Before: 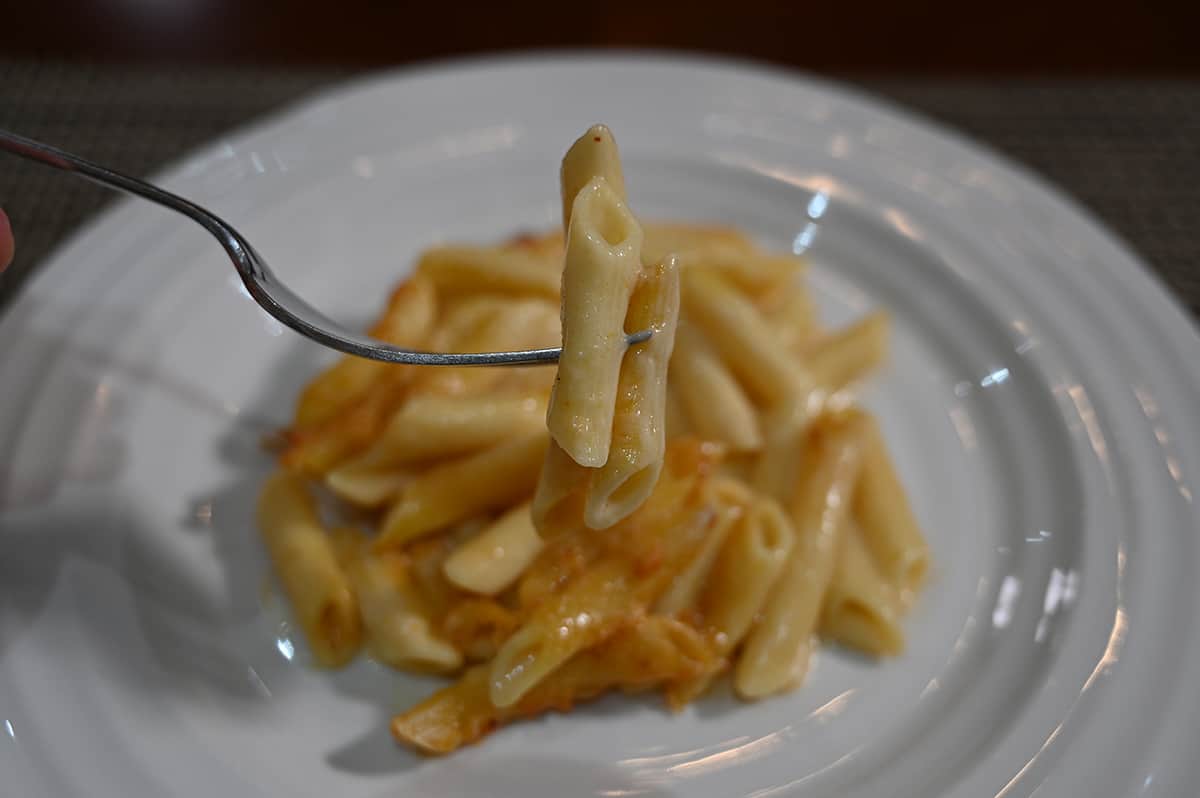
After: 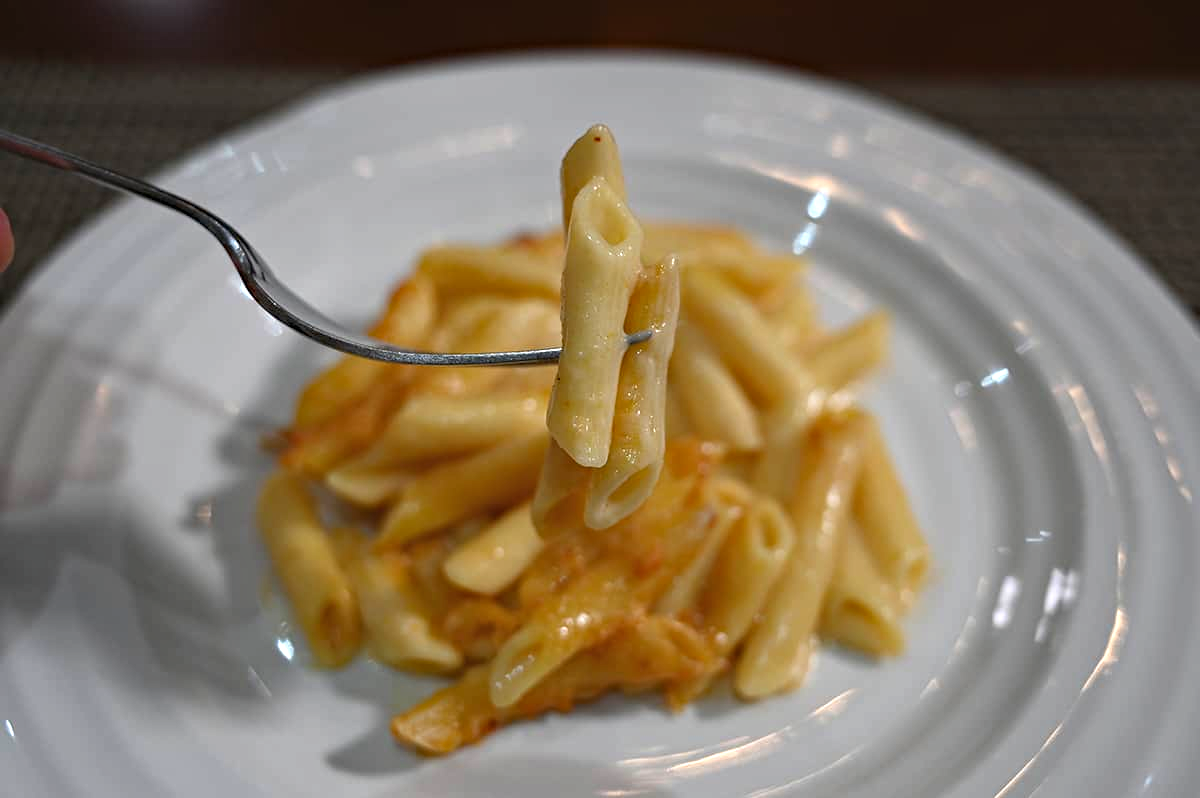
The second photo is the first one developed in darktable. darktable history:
exposure: black level correction -0.002, exposure 0.54 EV, compensate highlight preservation false
haze removal: compatibility mode true, adaptive false
